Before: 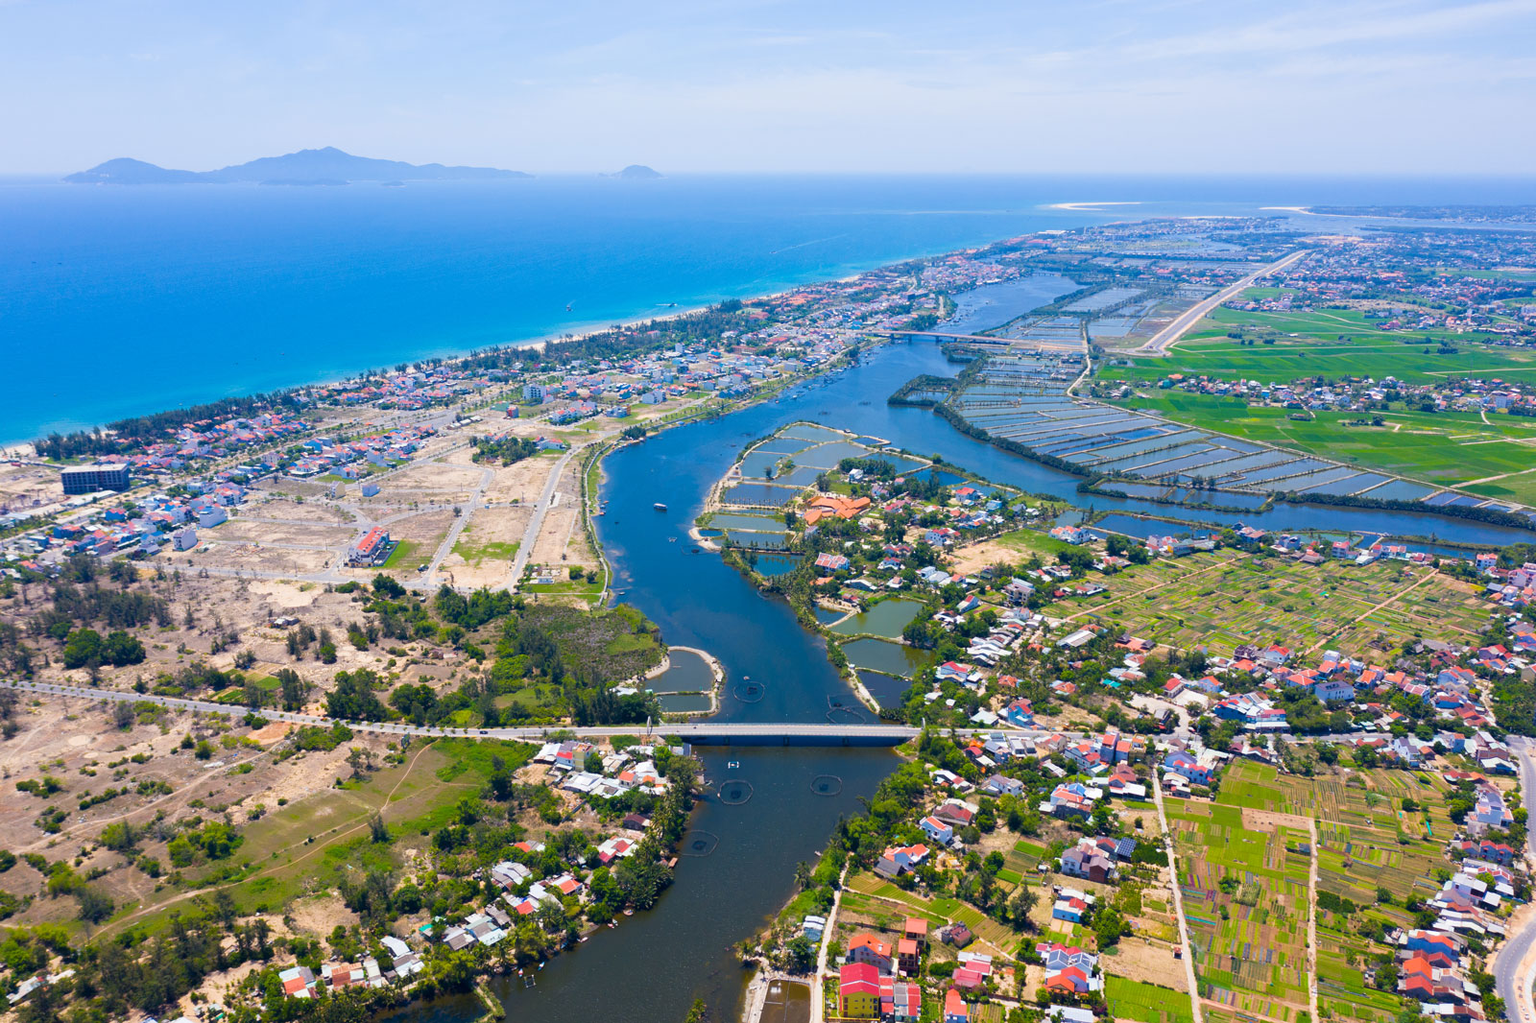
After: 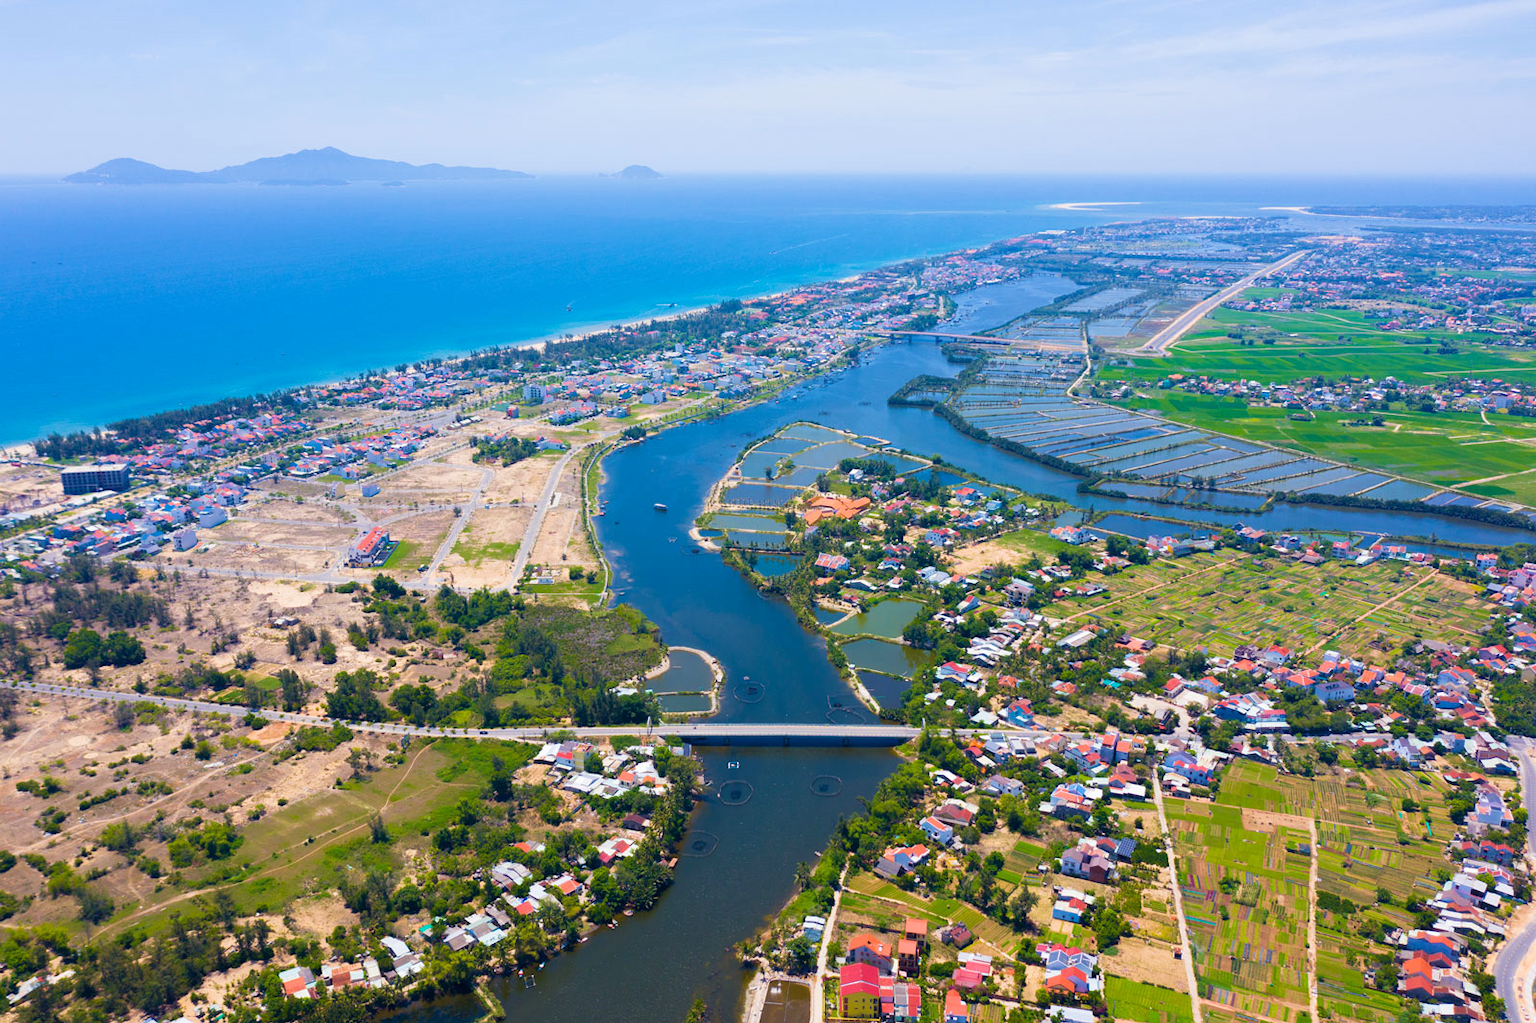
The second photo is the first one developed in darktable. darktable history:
levels: levels [0, 0.498, 1]
velvia: on, module defaults
